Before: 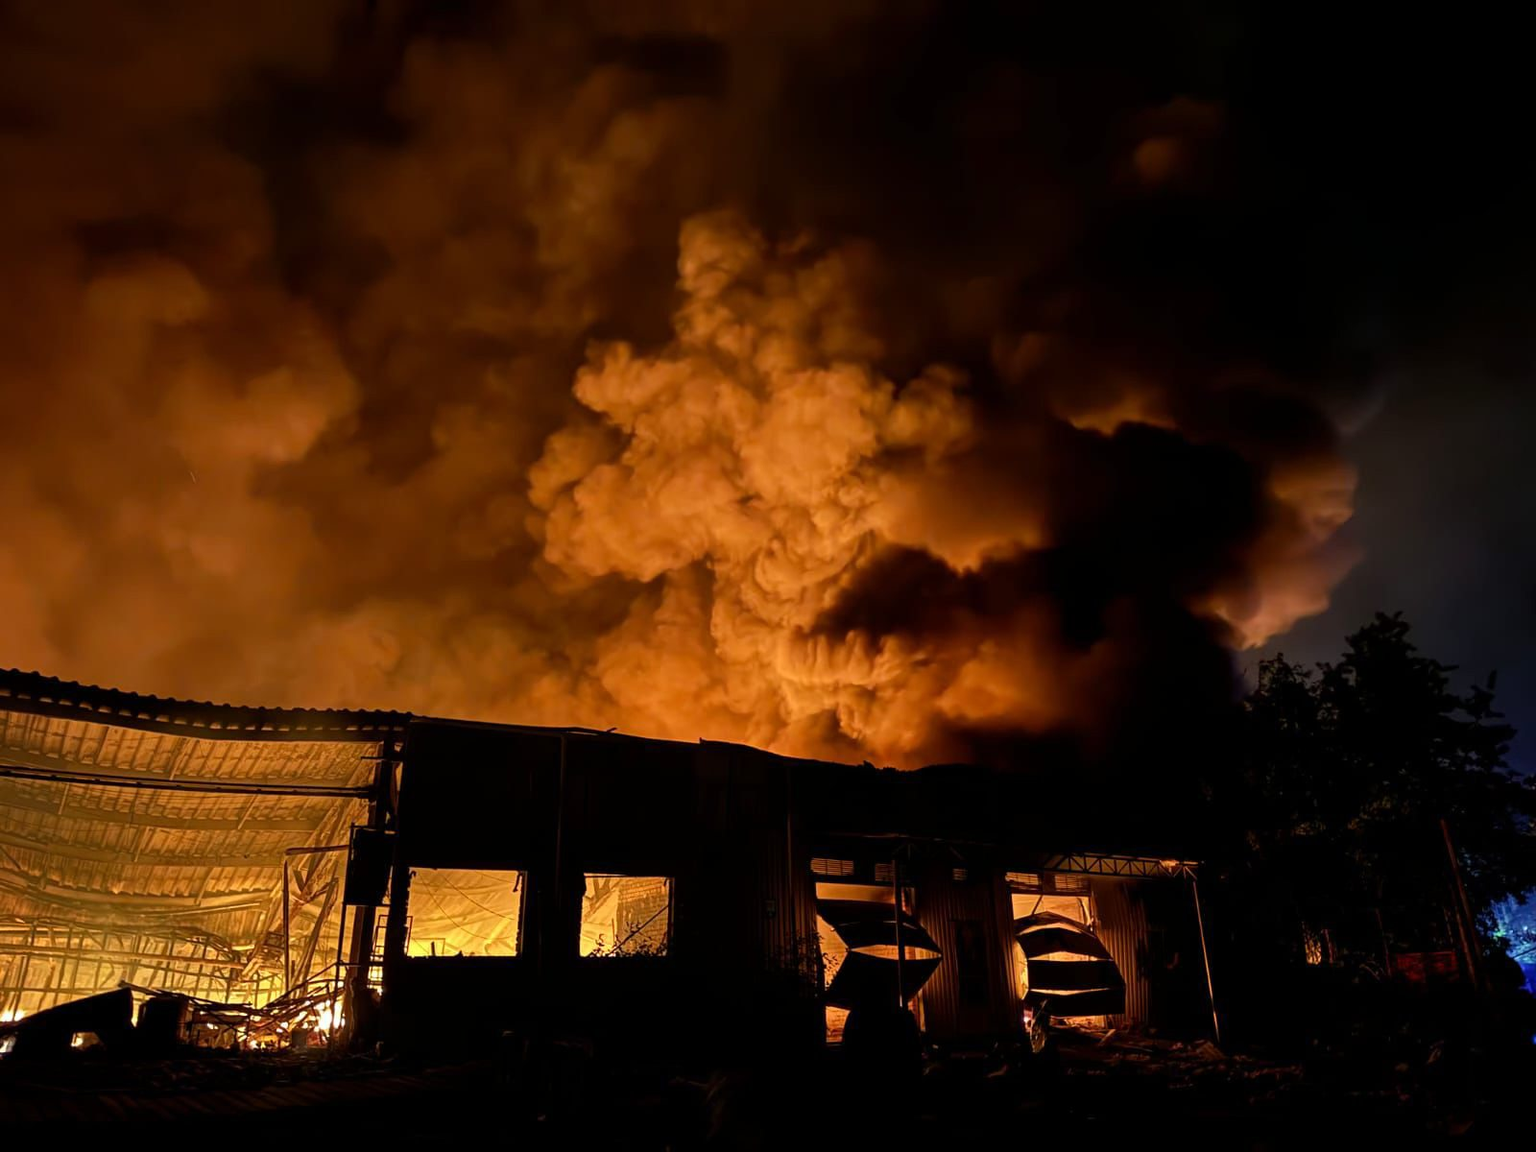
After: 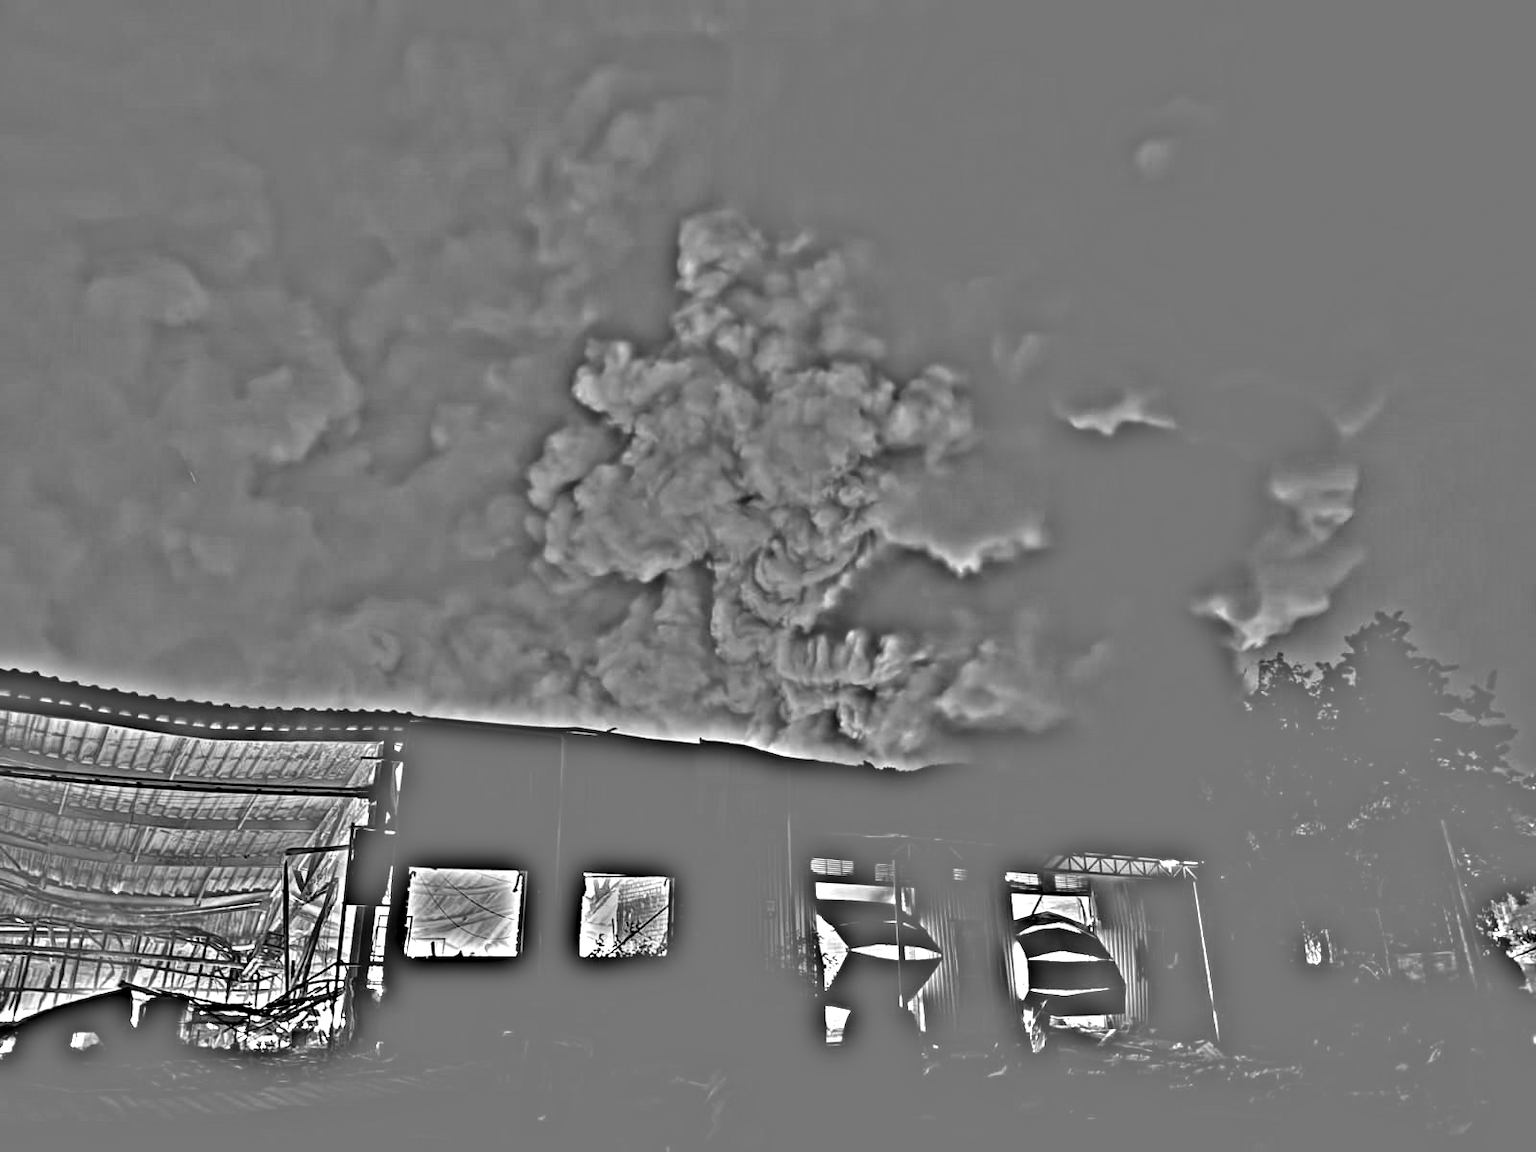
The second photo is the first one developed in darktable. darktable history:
shadows and highlights: low approximation 0.01, soften with gaussian
highpass: on, module defaults
graduated density: hue 238.83°, saturation 50%
